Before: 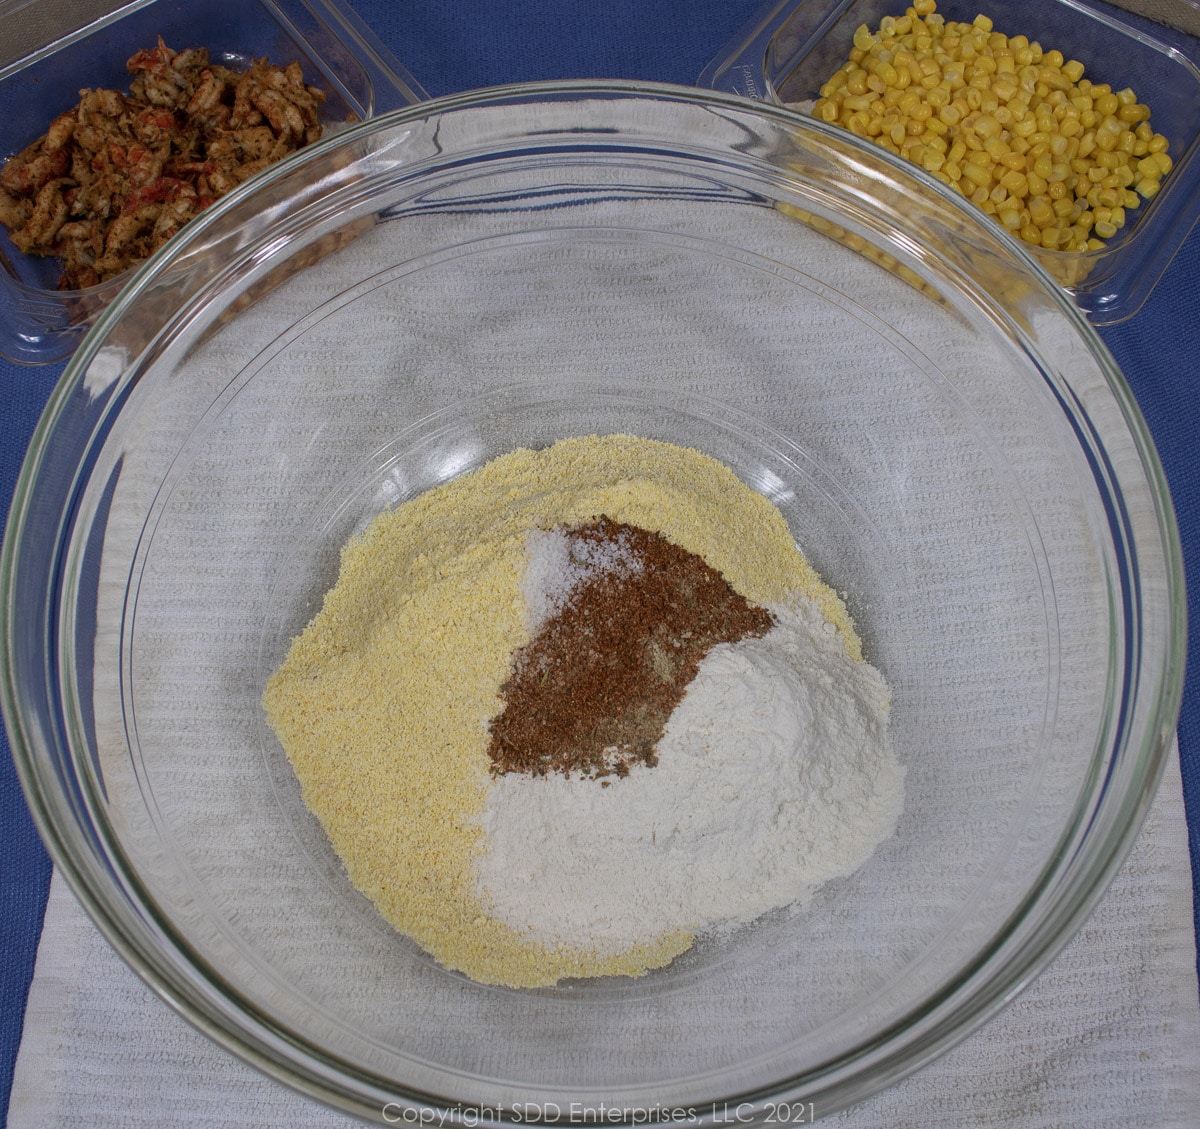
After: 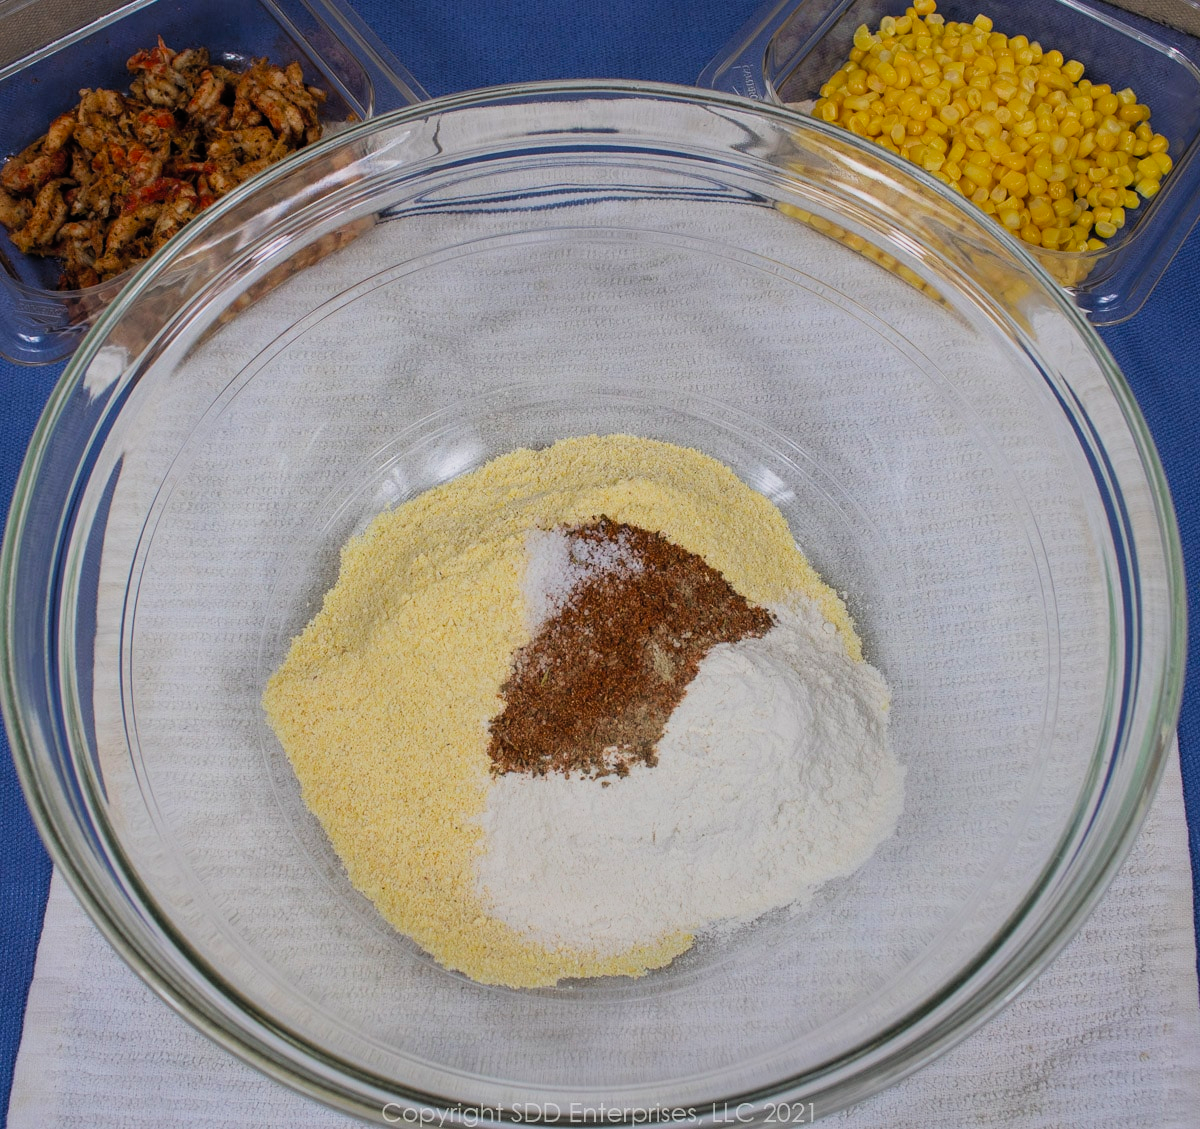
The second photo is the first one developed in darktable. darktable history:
exposure: black level correction -0.004, exposure 0.051 EV, compensate exposure bias true, compensate highlight preservation false
filmic rgb: middle gray luminance 28.76%, black relative exposure -10.29 EV, white relative exposure 5.51 EV, target black luminance 0%, hardness 3.95, latitude 2.57%, contrast 1.132, highlights saturation mix 5.41%, shadows ↔ highlights balance 14.93%, color science v4 (2020)
